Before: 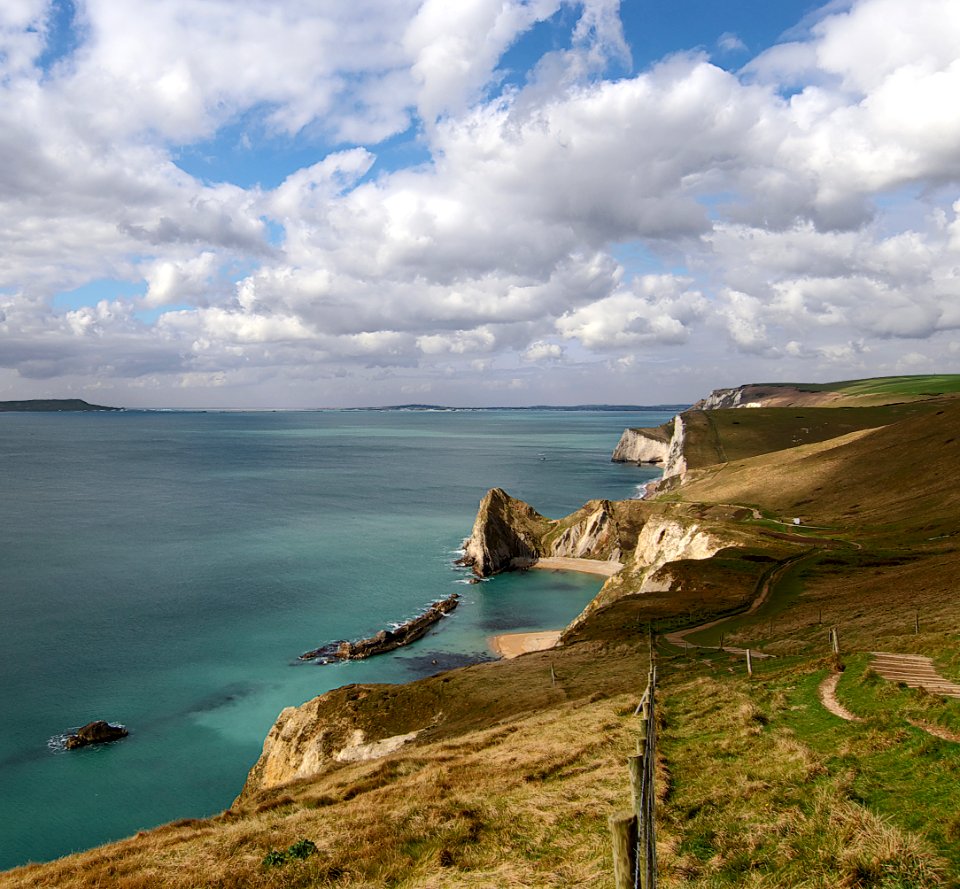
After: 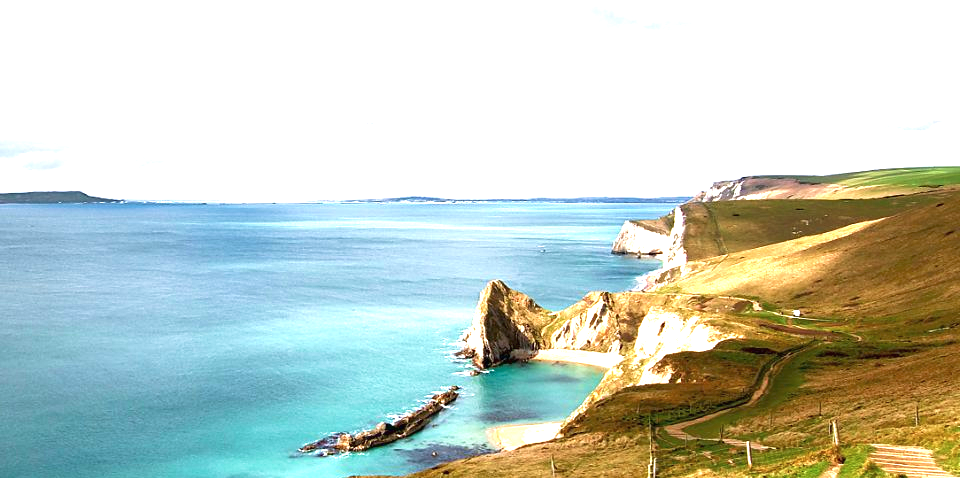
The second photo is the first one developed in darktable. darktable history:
exposure: black level correction 0, exposure 1.974 EV, compensate highlight preservation false
crop and rotate: top 23.406%, bottom 22.775%
velvia: strength 15.41%
color correction: highlights a* -0.076, highlights b* -5.41, shadows a* -0.149, shadows b* -0.13
